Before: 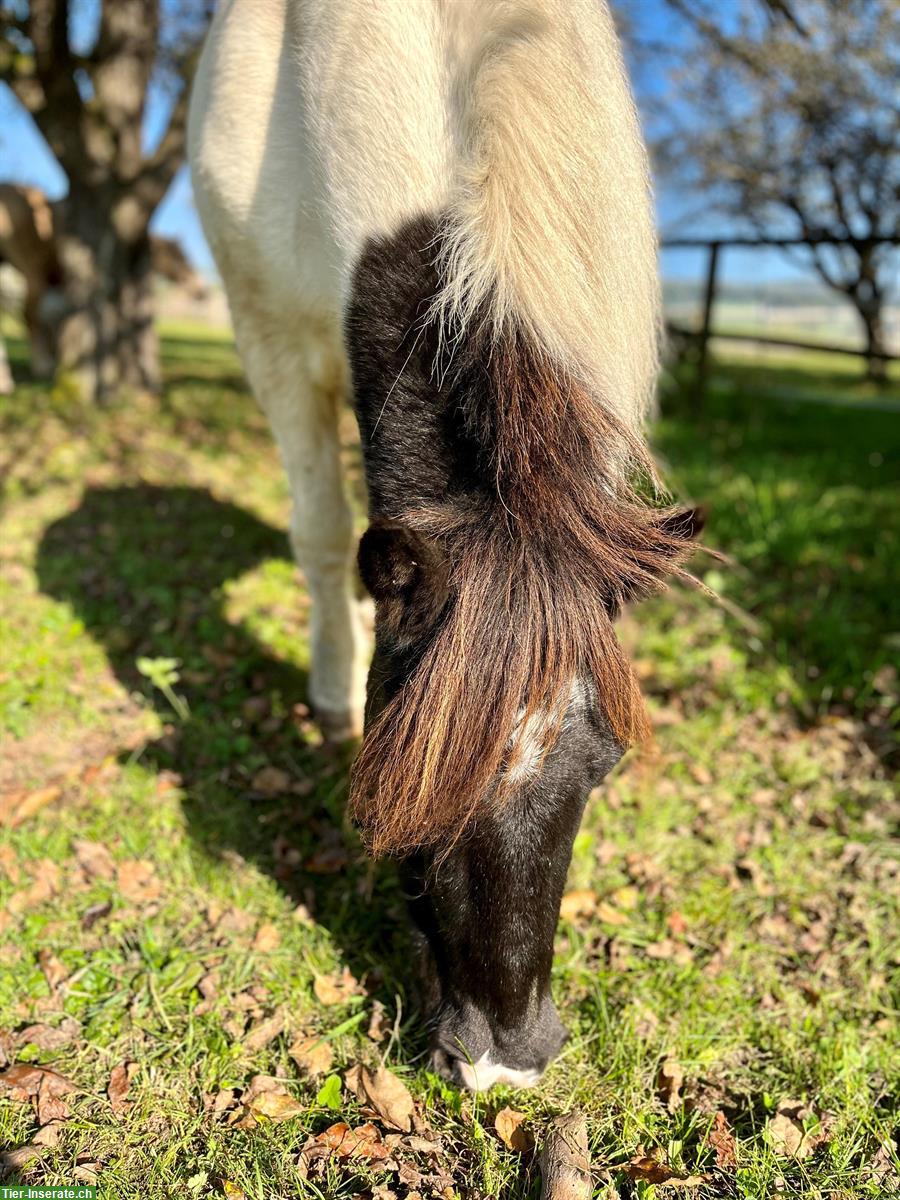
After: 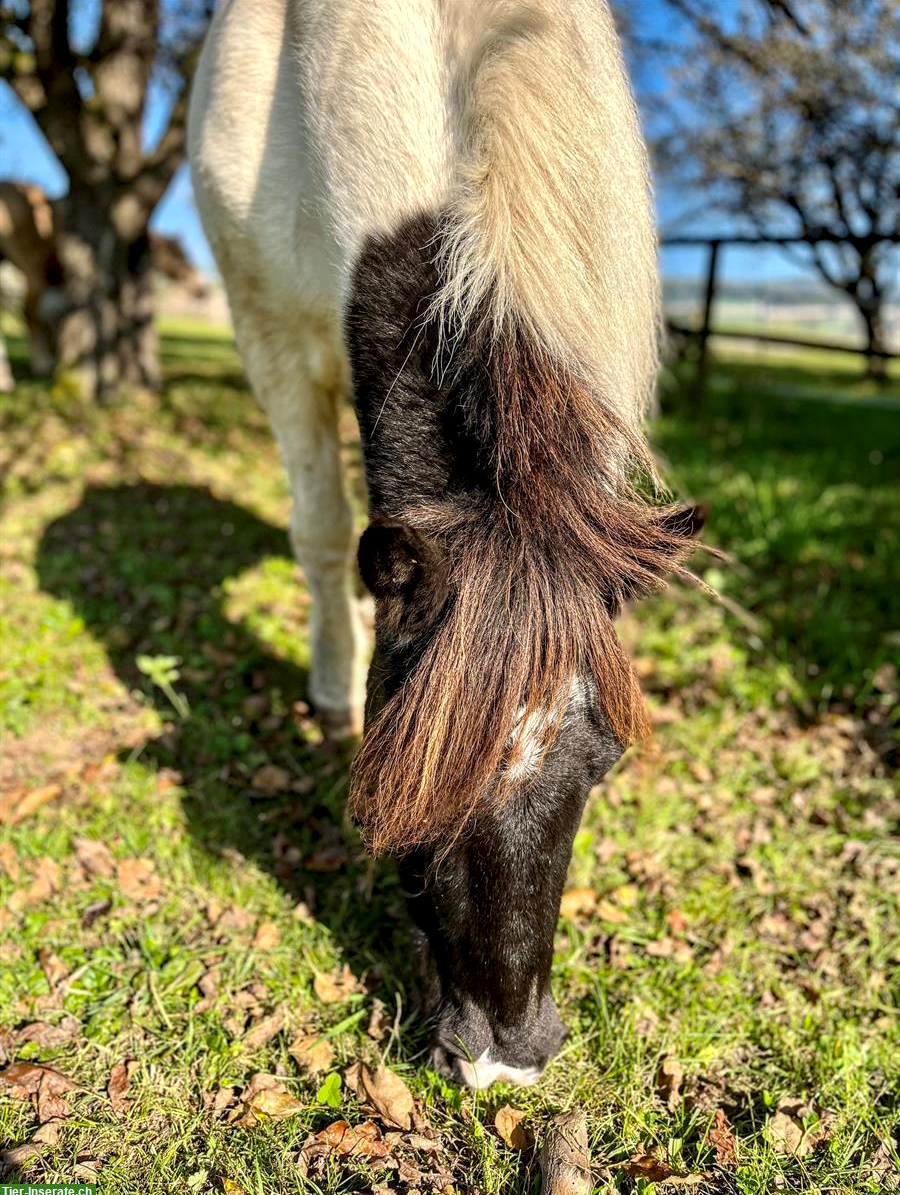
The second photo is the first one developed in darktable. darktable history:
haze removal: compatibility mode true, adaptive false
crop: top 0.207%, bottom 0.177%
local contrast: detail 130%
